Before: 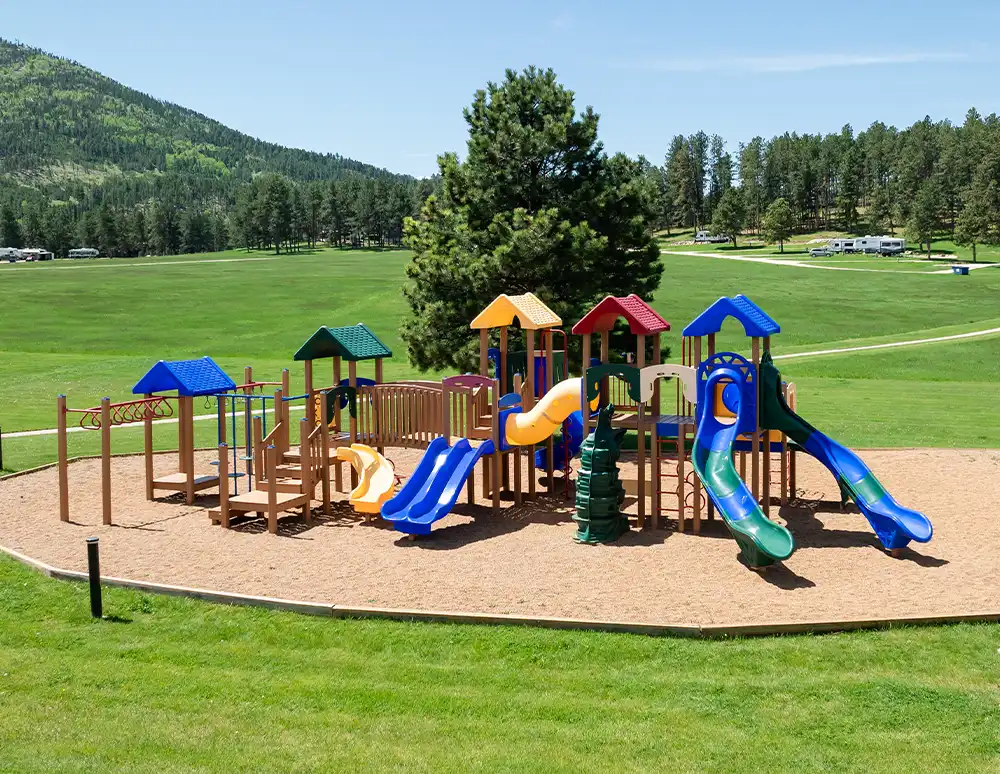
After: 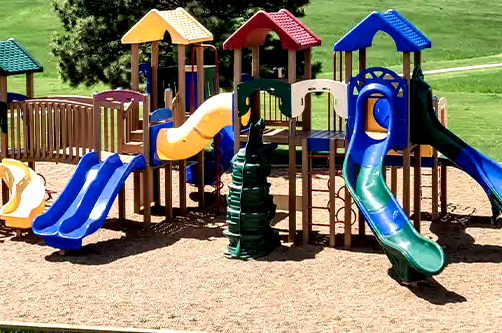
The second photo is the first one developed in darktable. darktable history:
crop: left 34.986%, top 36.849%, right 14.777%, bottom 20.115%
local contrast: highlights 80%, shadows 58%, detail 173%, midtone range 0.601
